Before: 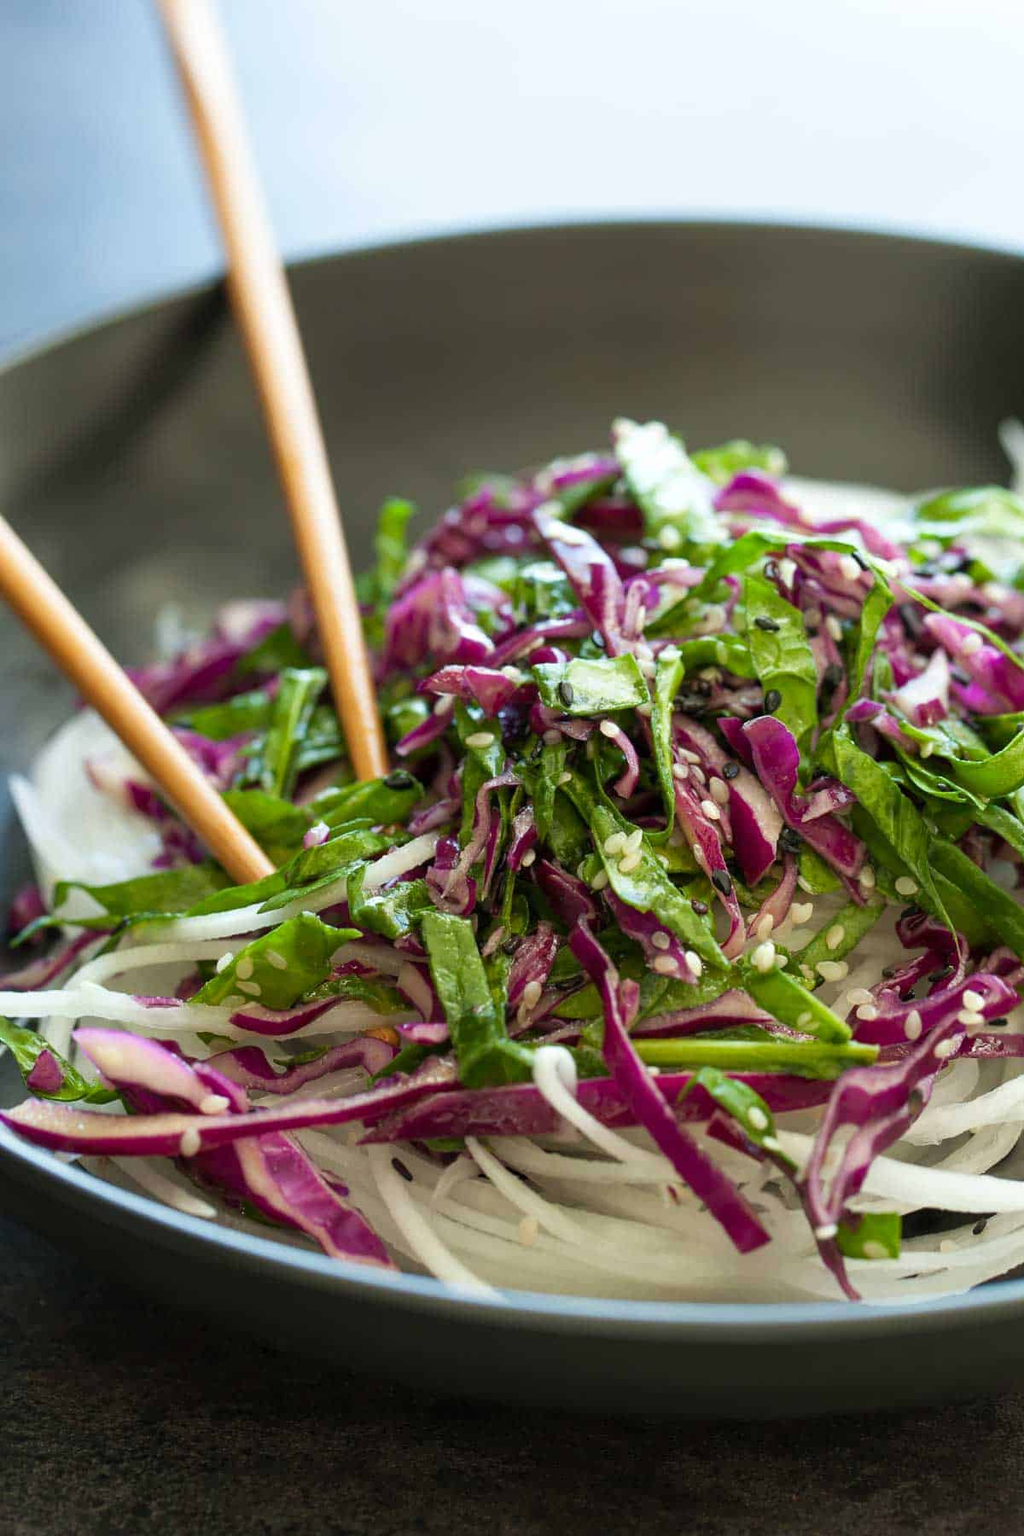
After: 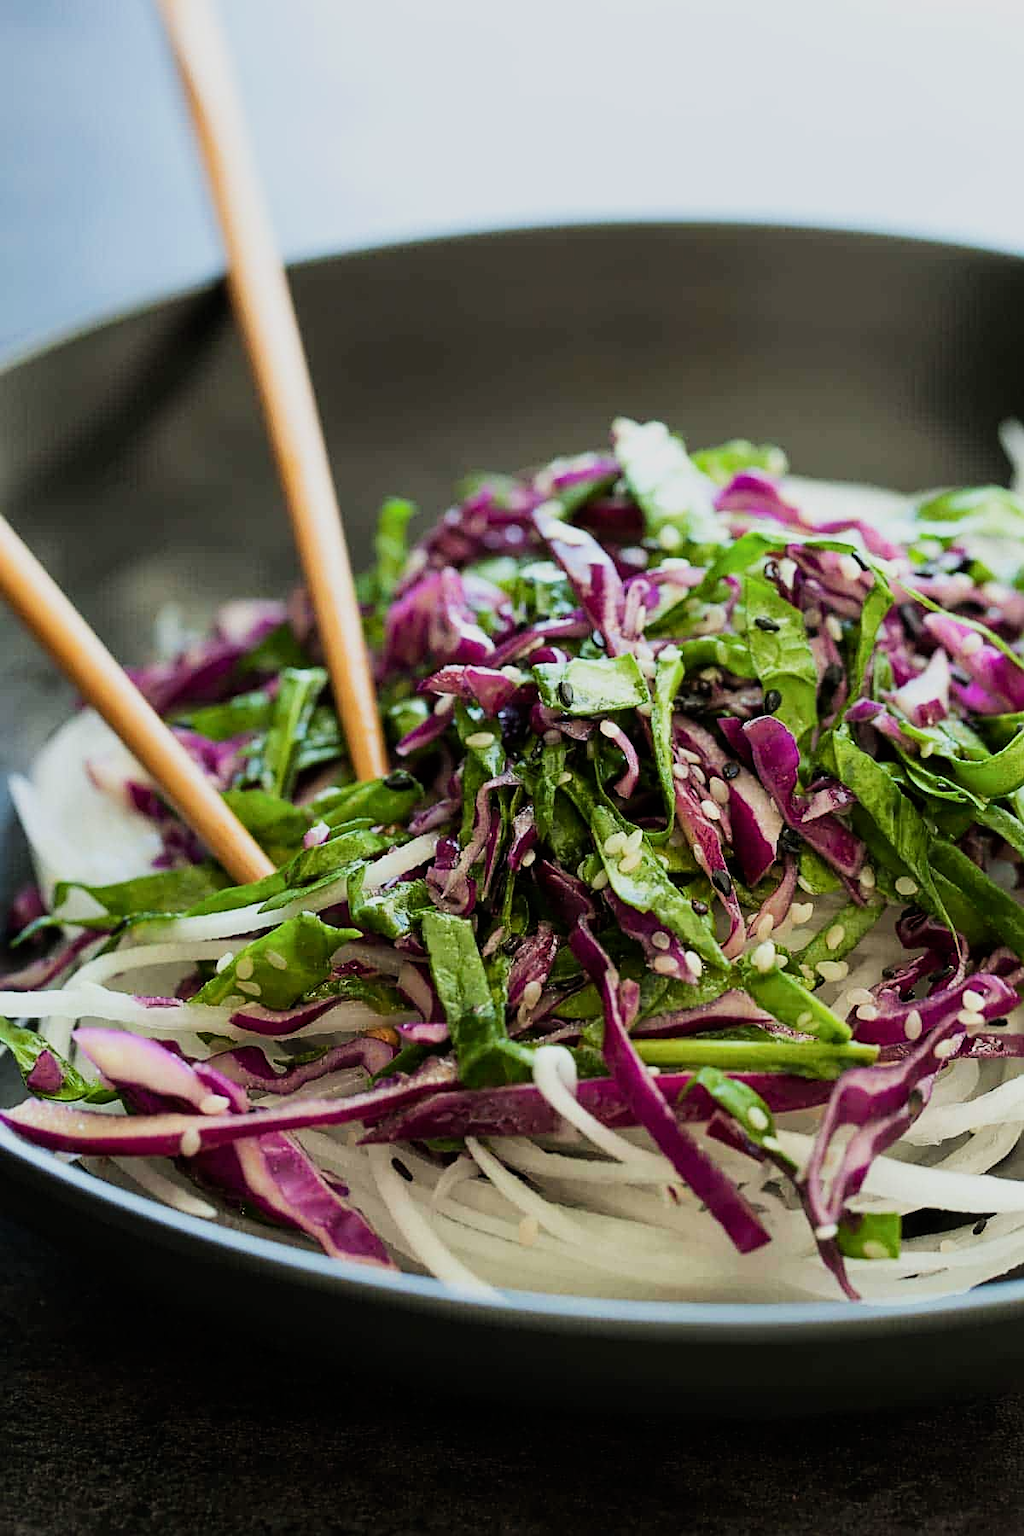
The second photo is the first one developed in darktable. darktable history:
filmic rgb: black relative exposure -7.5 EV, white relative exposure 5 EV, hardness 3.31, contrast 1.3, contrast in shadows safe
sharpen: on, module defaults
